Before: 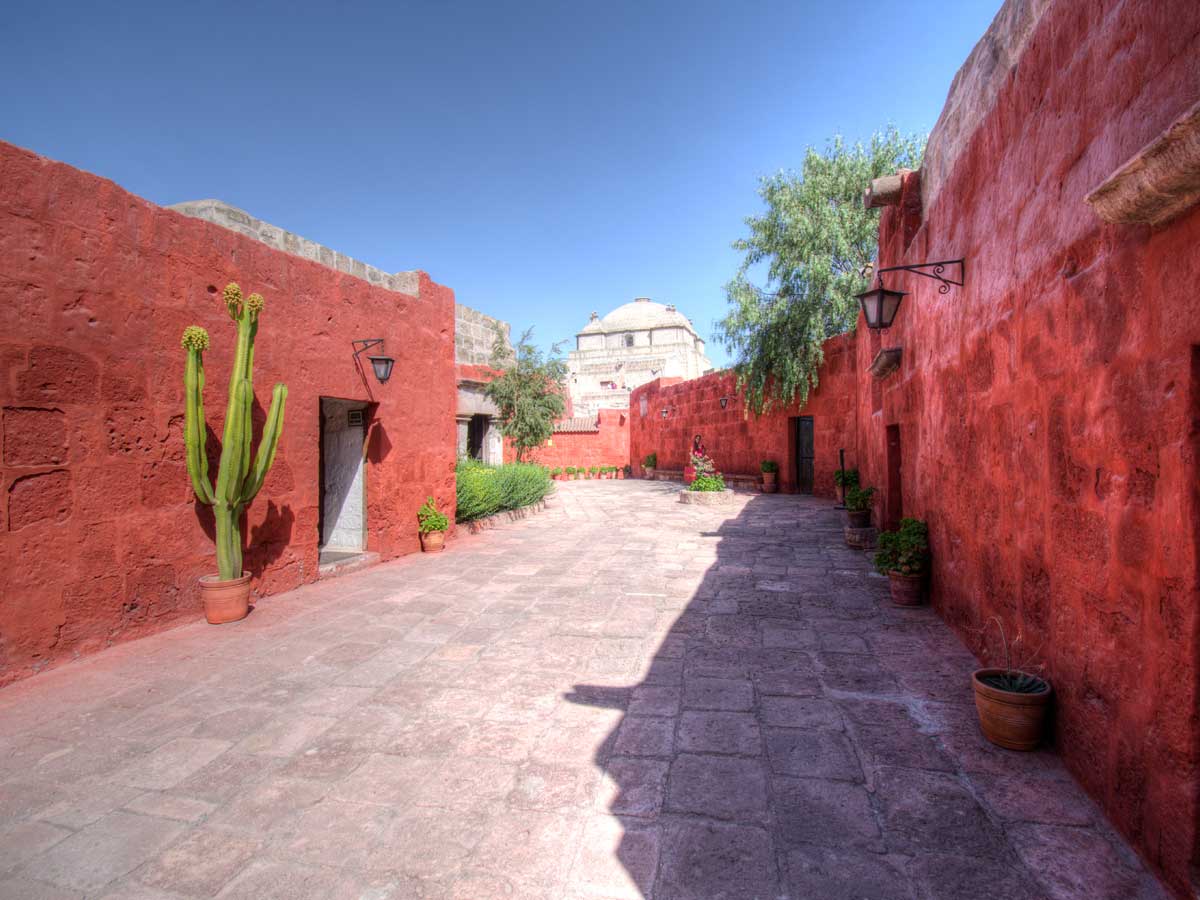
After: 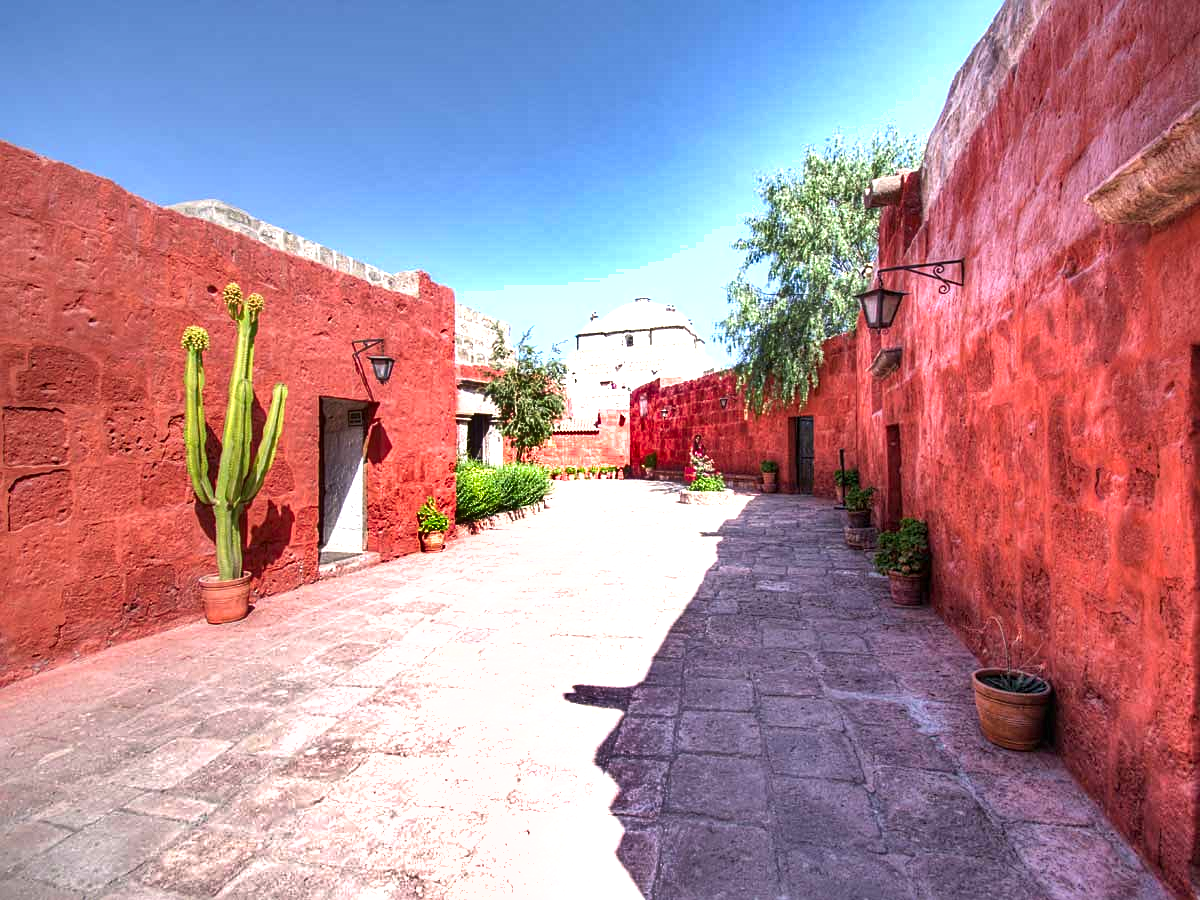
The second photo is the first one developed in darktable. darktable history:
sharpen: on, module defaults
shadows and highlights: shadows 75, highlights -60.85, soften with gaussian
exposure: black level correction 0, exposure 0.9 EV, compensate highlight preservation false
